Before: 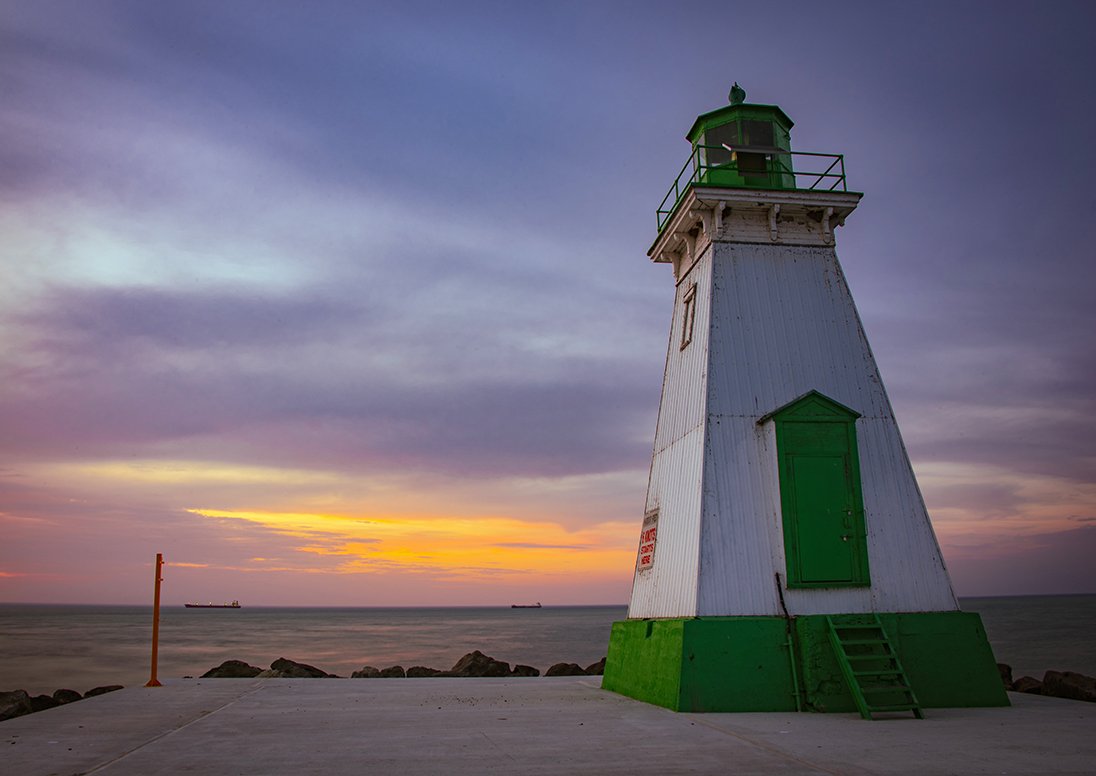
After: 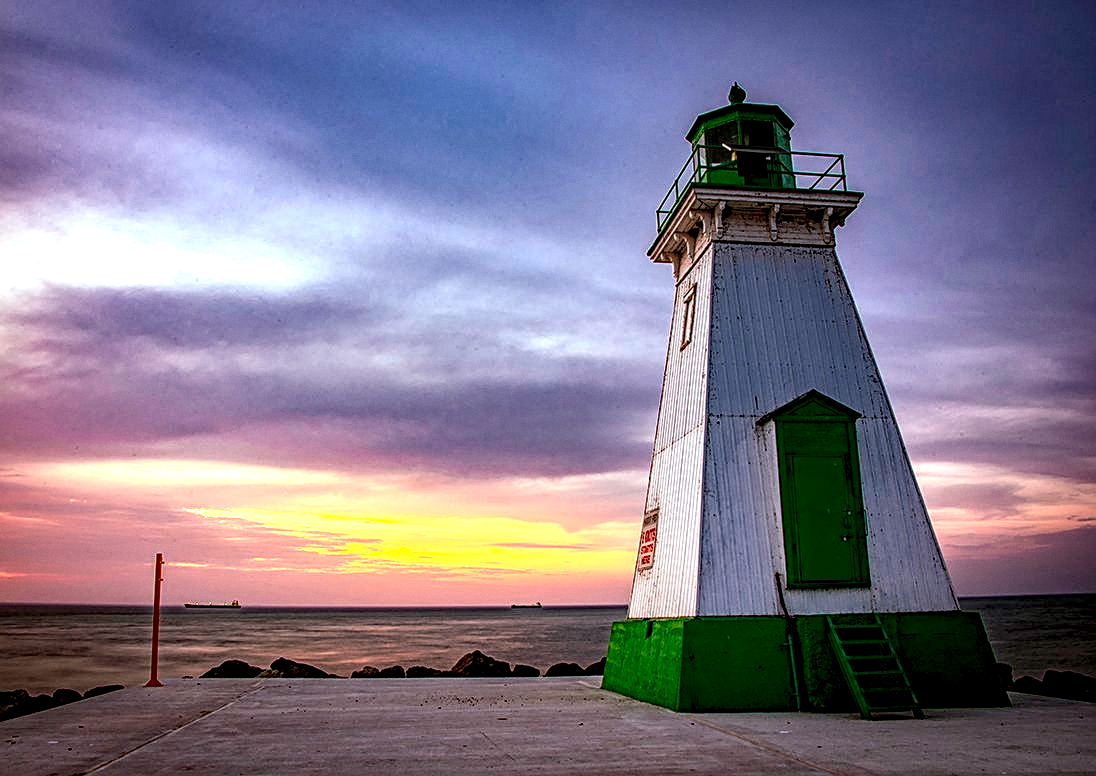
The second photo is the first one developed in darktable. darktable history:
exposure: black level correction 0.001, exposure 0.5 EV, compensate exposure bias true, compensate highlight preservation false
grain: coarseness 0.09 ISO, strength 10%
haze removal: strength 0.29, distance 0.25, compatibility mode true, adaptive false
local contrast: detail 203%
sharpen: on, module defaults
